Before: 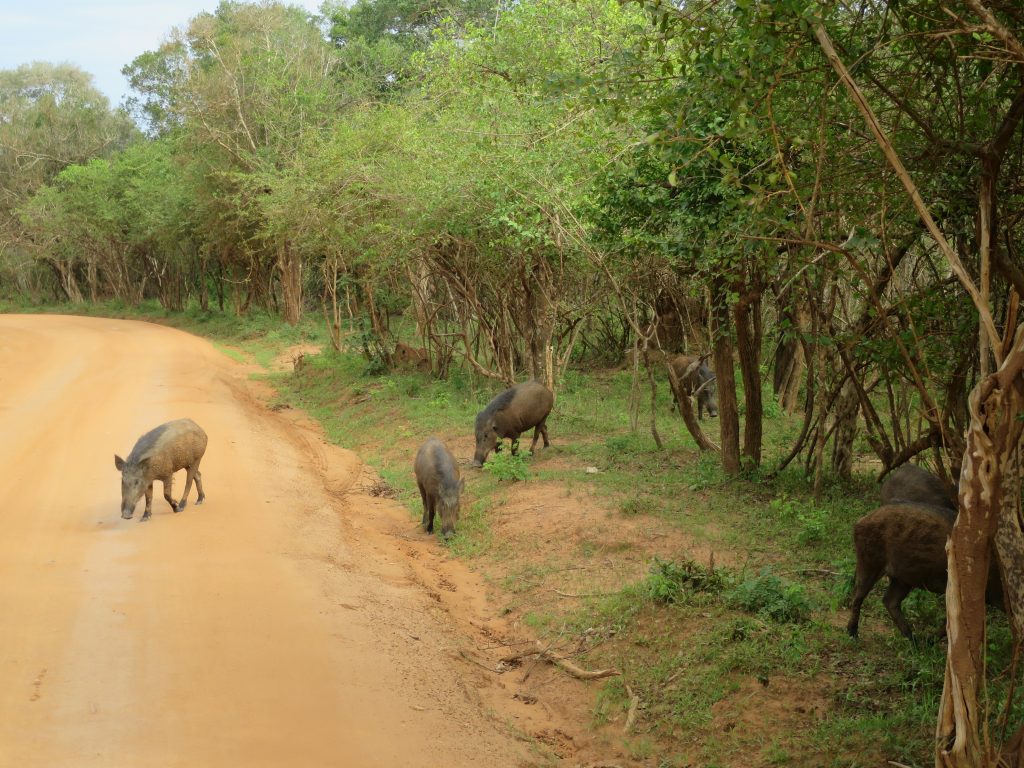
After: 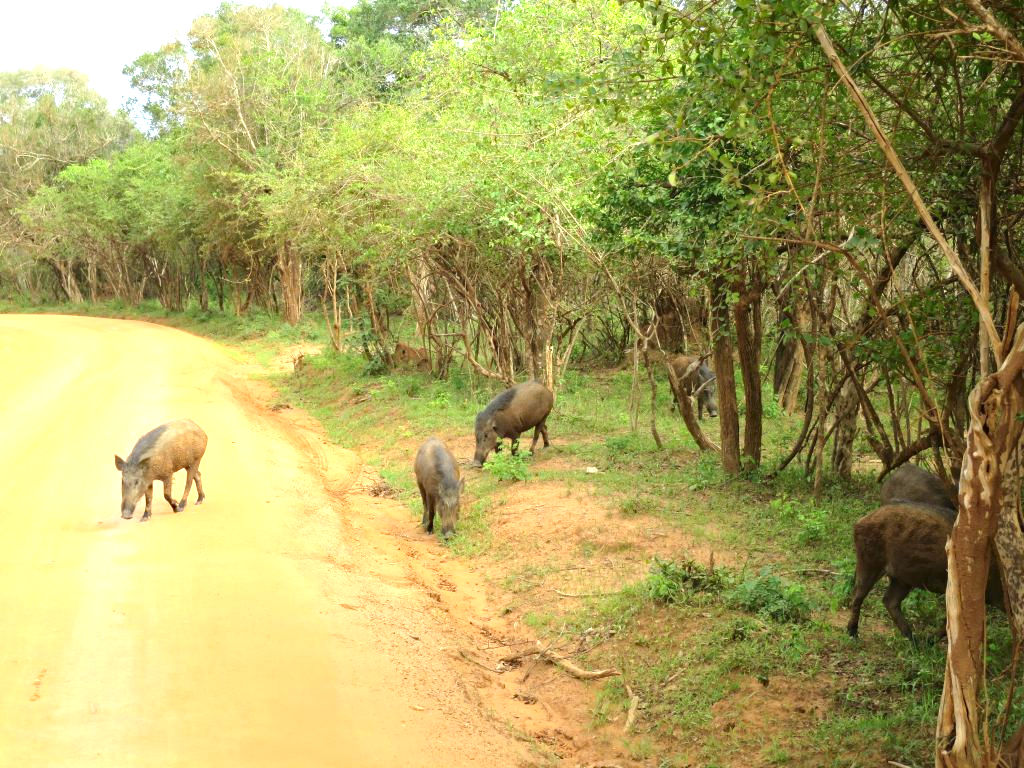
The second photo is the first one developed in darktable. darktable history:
exposure: black level correction 0, exposure 1.102 EV, compensate highlight preservation false
haze removal: compatibility mode true
